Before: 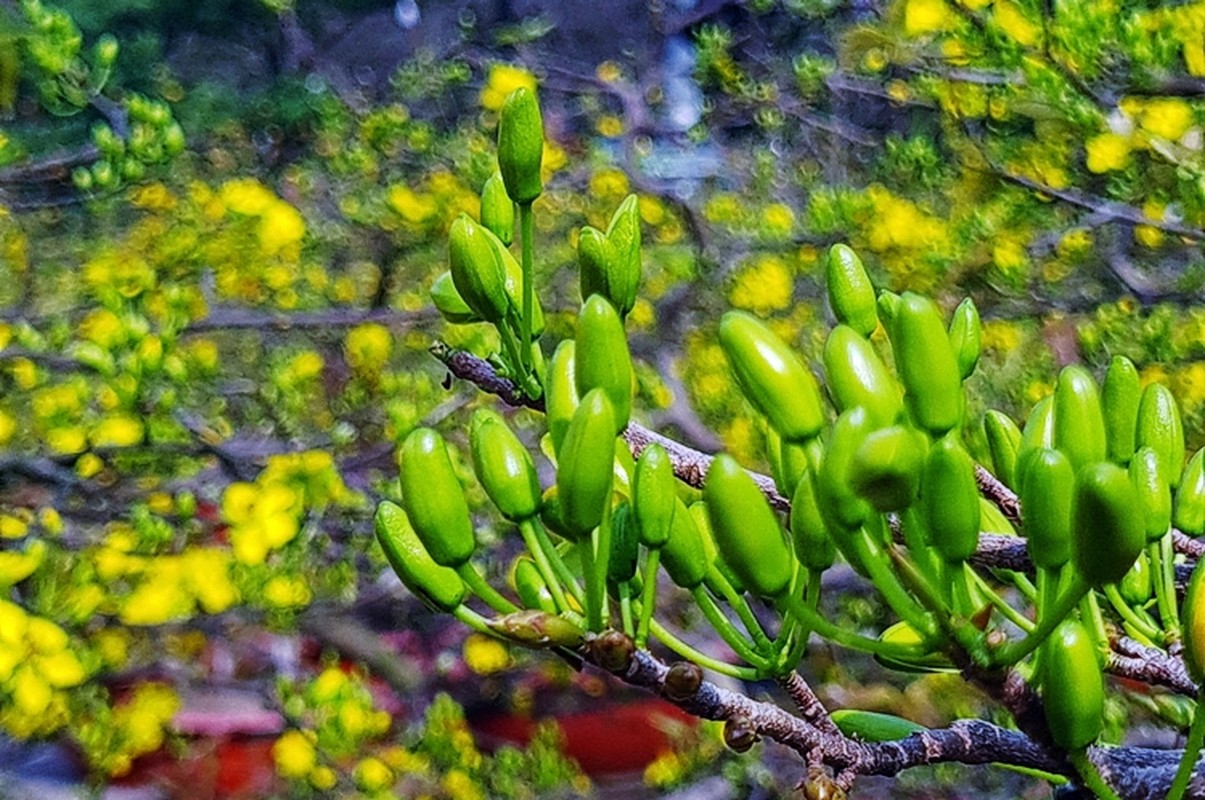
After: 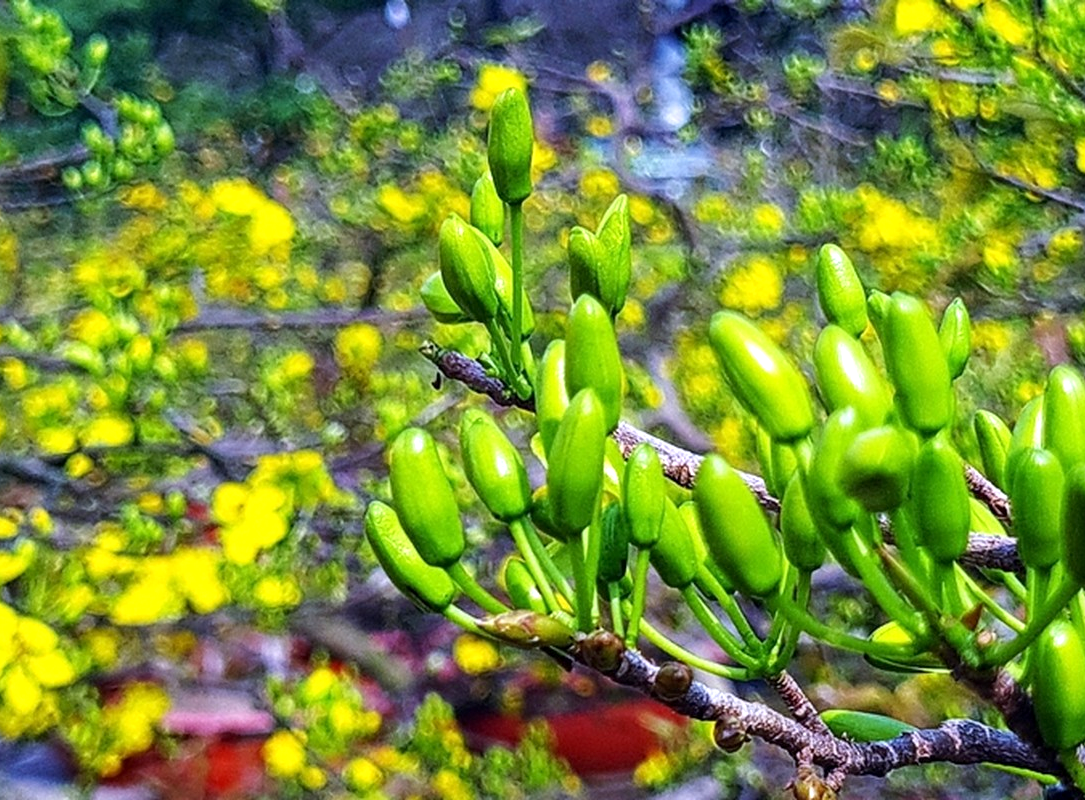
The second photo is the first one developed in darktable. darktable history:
exposure: black level correction 0.001, exposure 0.499 EV, compensate highlight preservation false
crop and rotate: left 0.894%, right 8.991%
